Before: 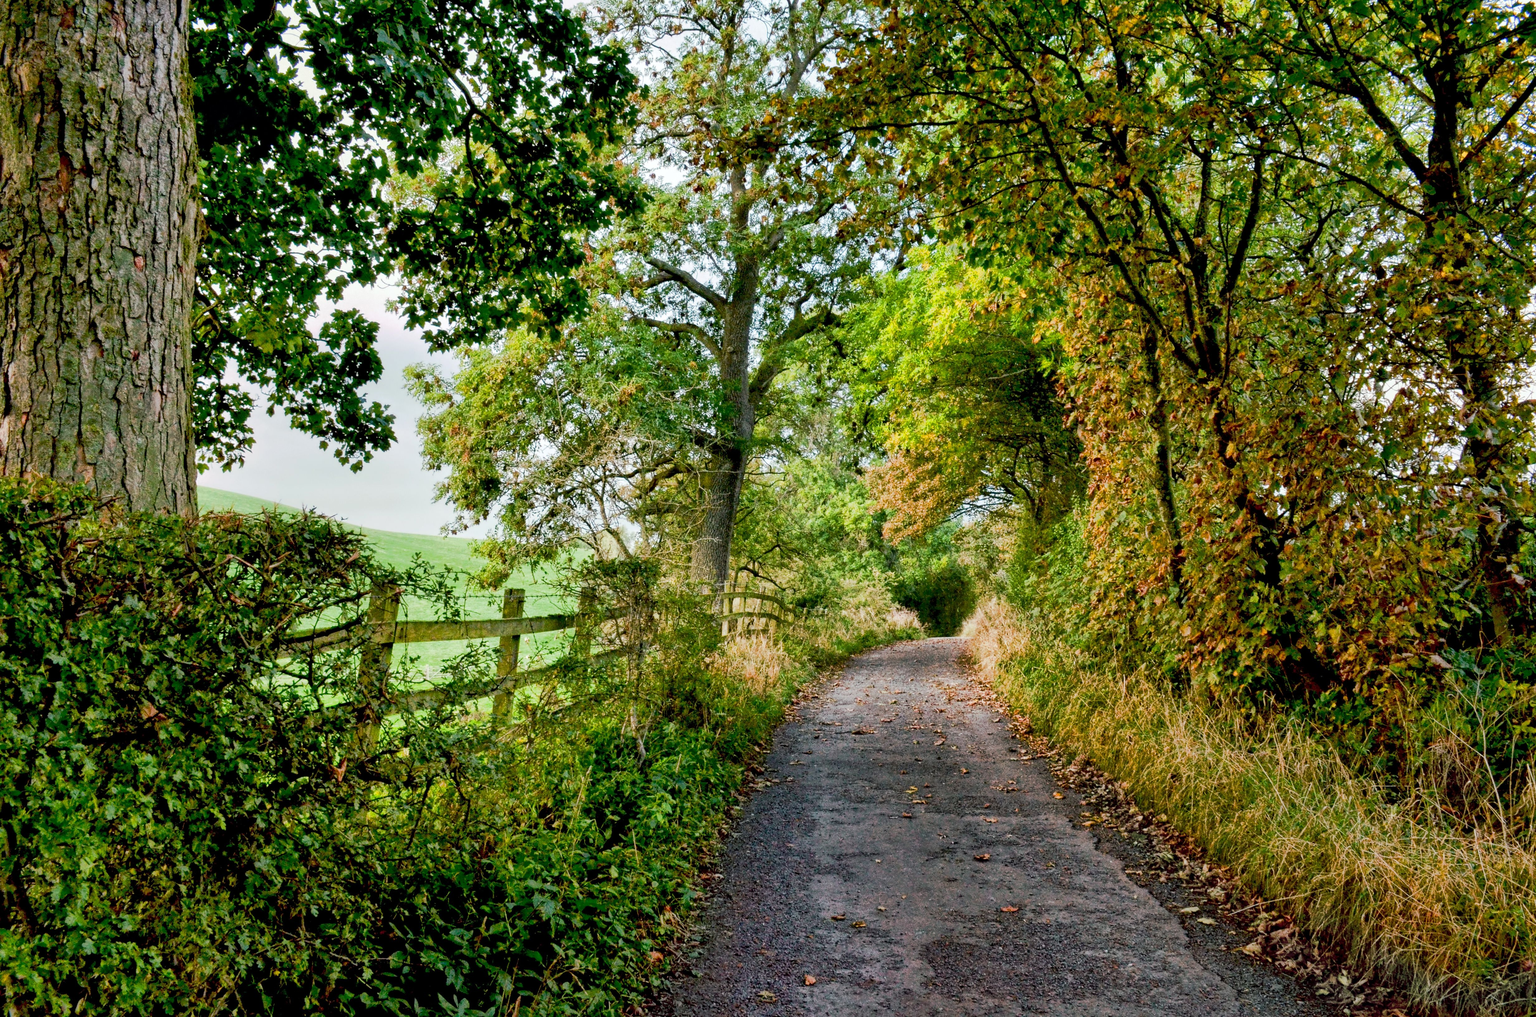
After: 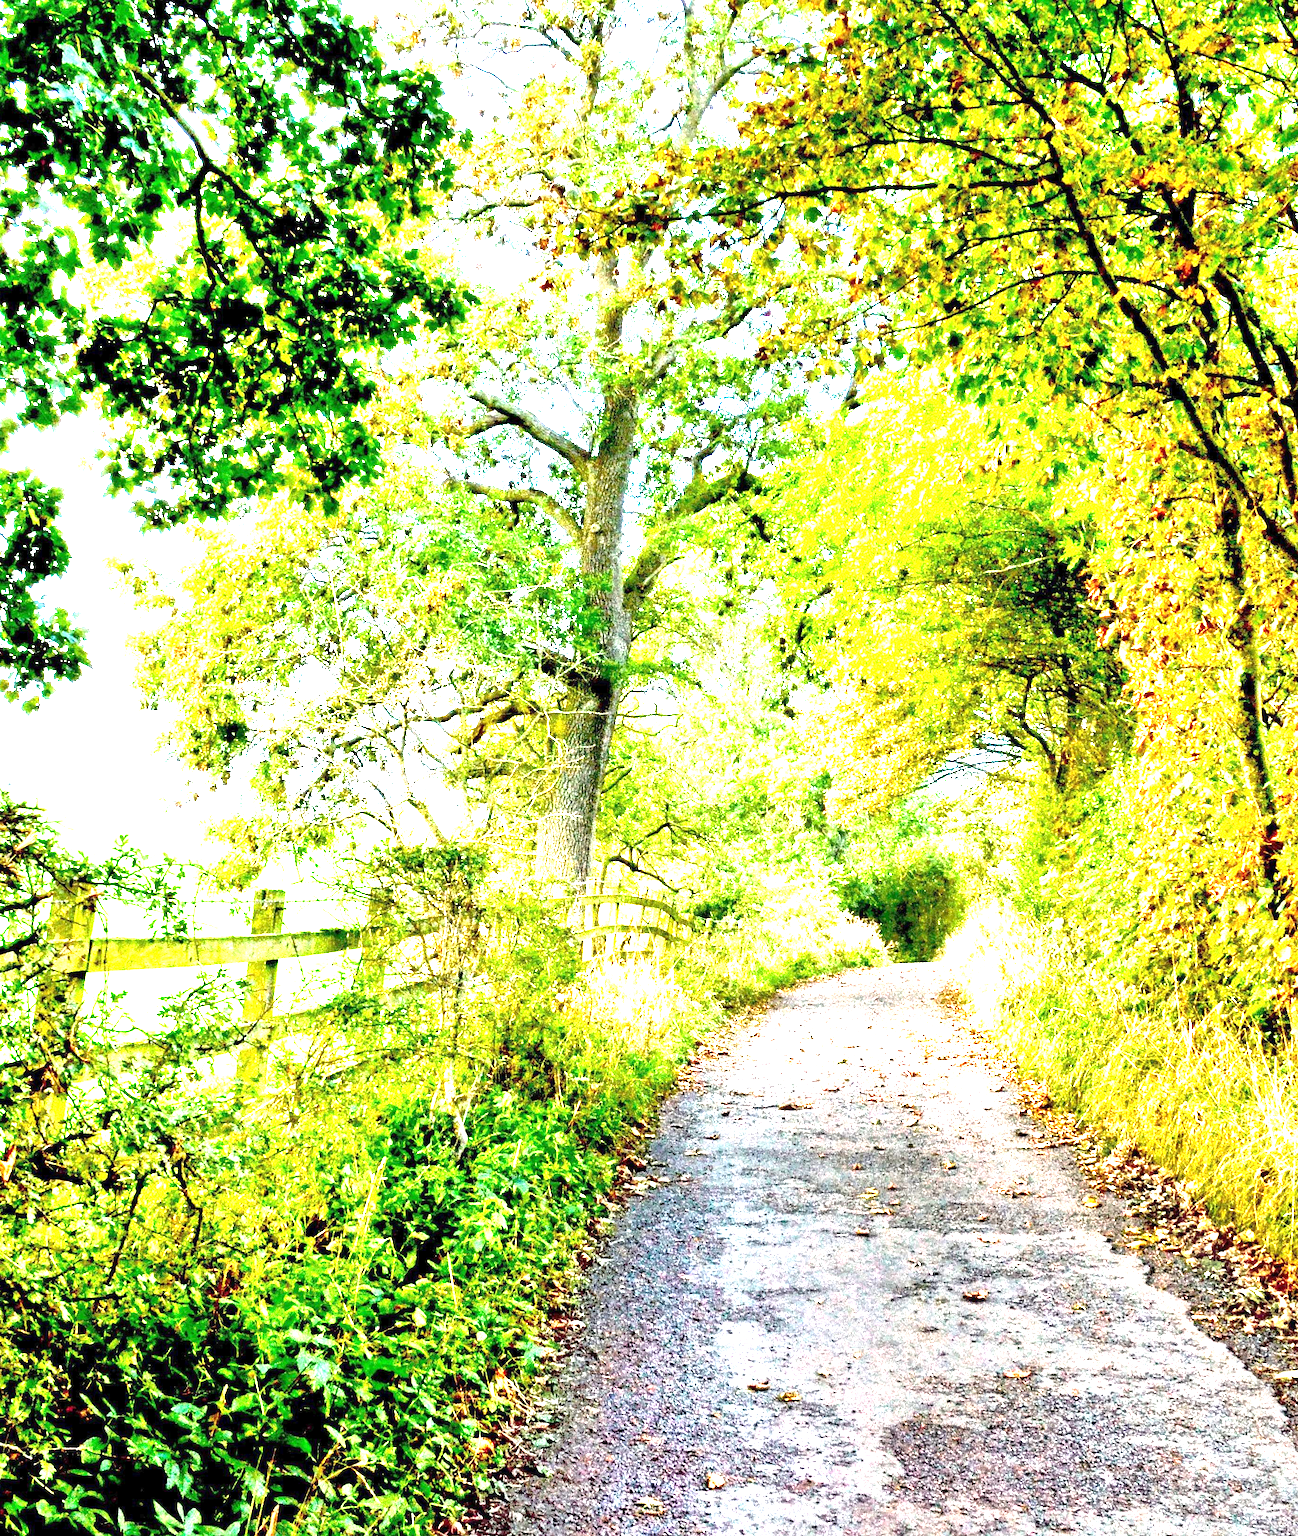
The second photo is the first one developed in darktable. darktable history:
exposure: exposure 2.98 EV, compensate highlight preservation false
crop: left 21.915%, right 22.108%, bottom 0.013%
